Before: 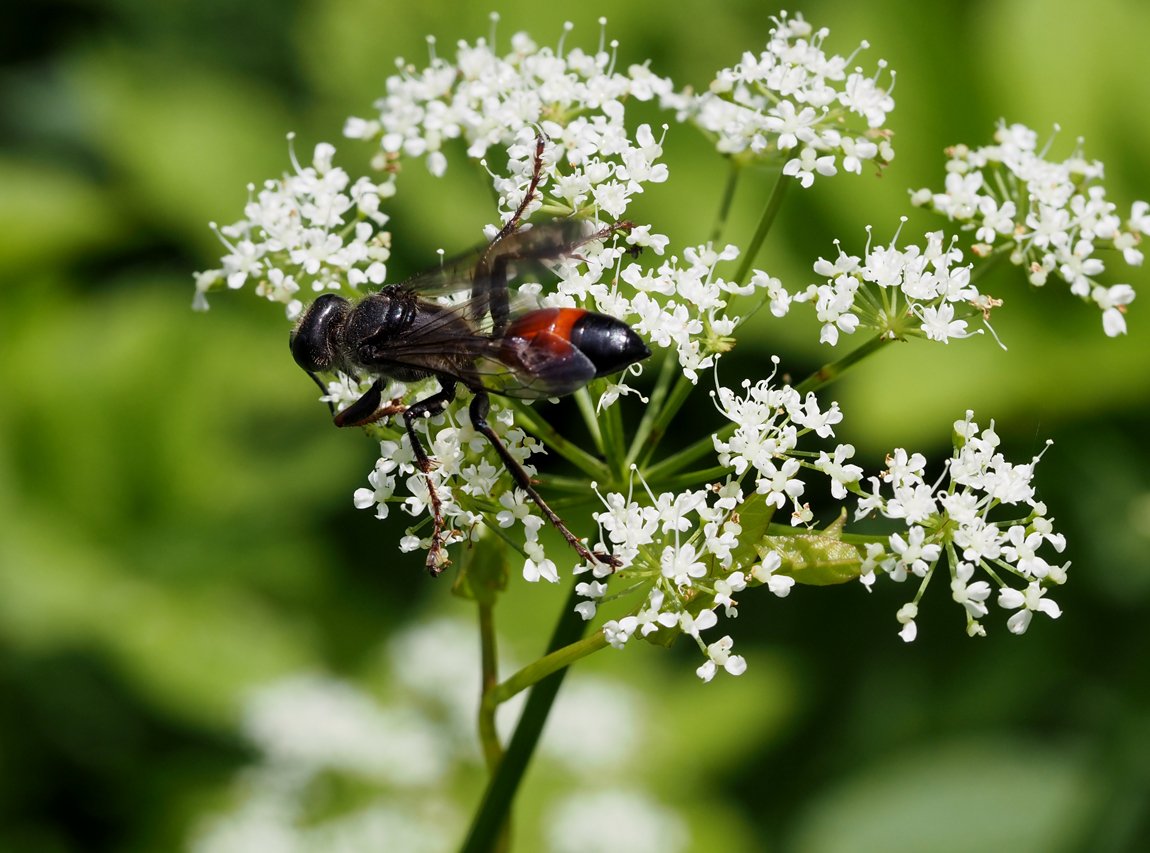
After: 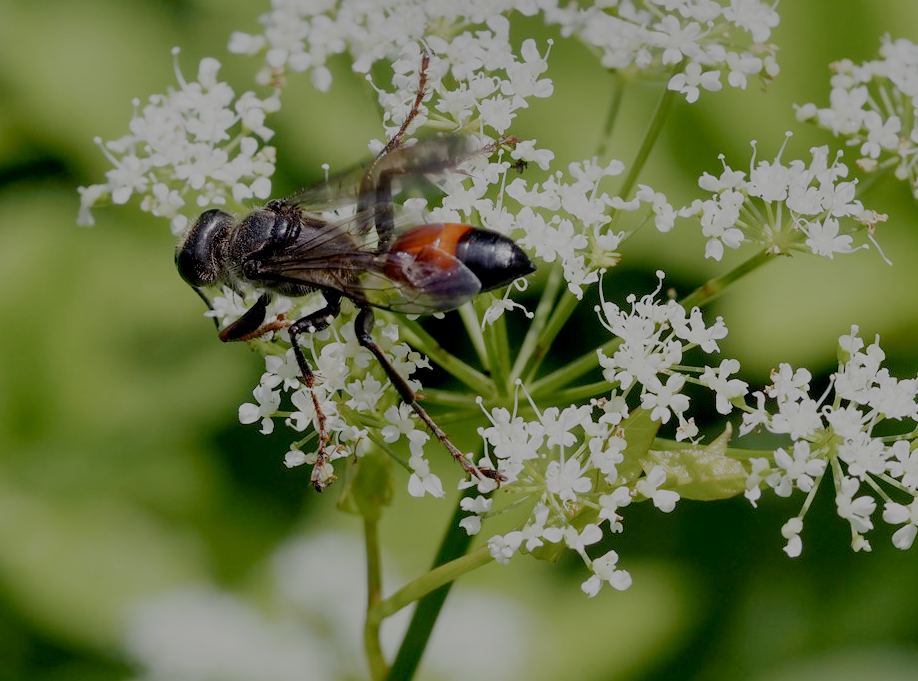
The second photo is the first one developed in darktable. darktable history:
exposure: exposure 0.217 EV, compensate highlight preservation false
white balance: emerald 1
shadows and highlights: shadows 20.91, highlights -82.73, soften with gaussian
filmic rgb: white relative exposure 8 EV, threshold 3 EV, structure ↔ texture 100%, target black luminance 0%, hardness 2.44, latitude 76.53%, contrast 0.562, shadows ↔ highlights balance 0%, preserve chrominance no, color science v4 (2020), iterations of high-quality reconstruction 10, type of noise poissonian, enable highlight reconstruction true
color correction: highlights a* -0.137, highlights b* 0.137
crop and rotate: left 10.071%, top 10.071%, right 10.02%, bottom 10.02%
